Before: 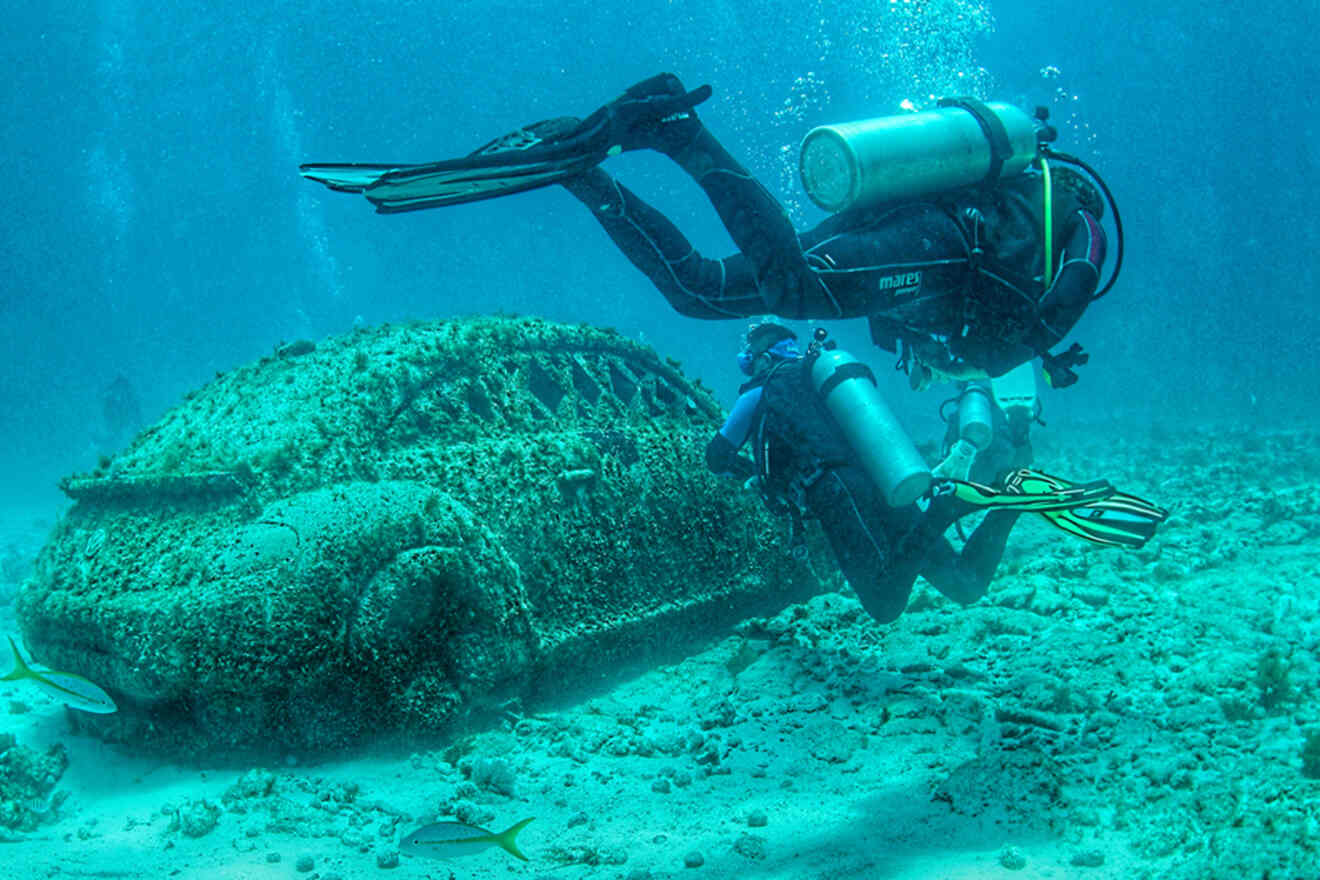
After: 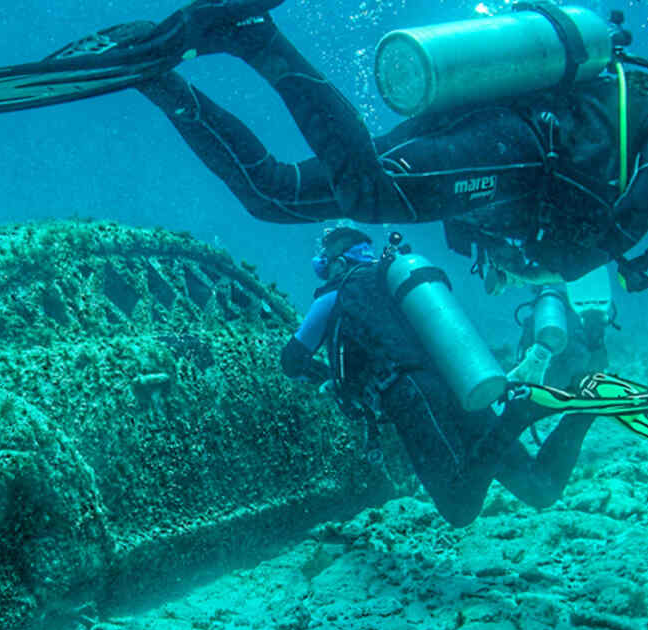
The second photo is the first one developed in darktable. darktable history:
crop: left 32.203%, top 10.963%, right 18.704%, bottom 17.417%
